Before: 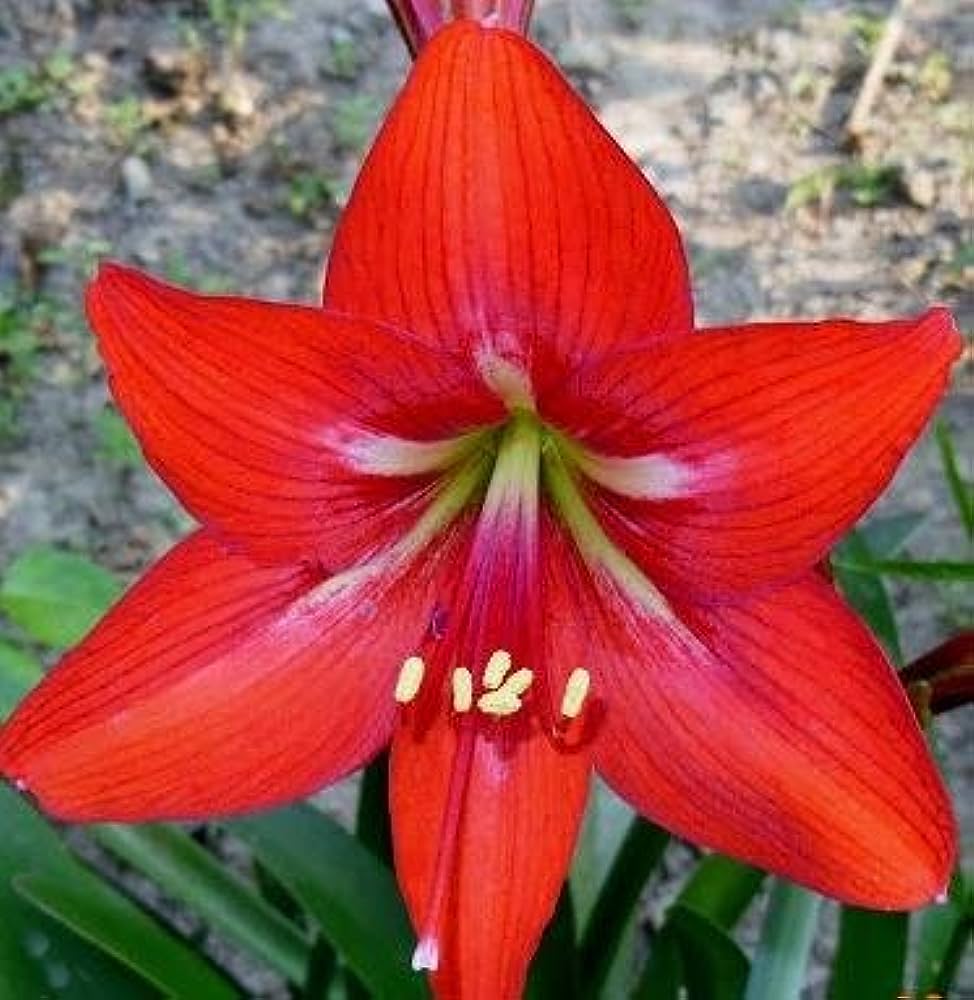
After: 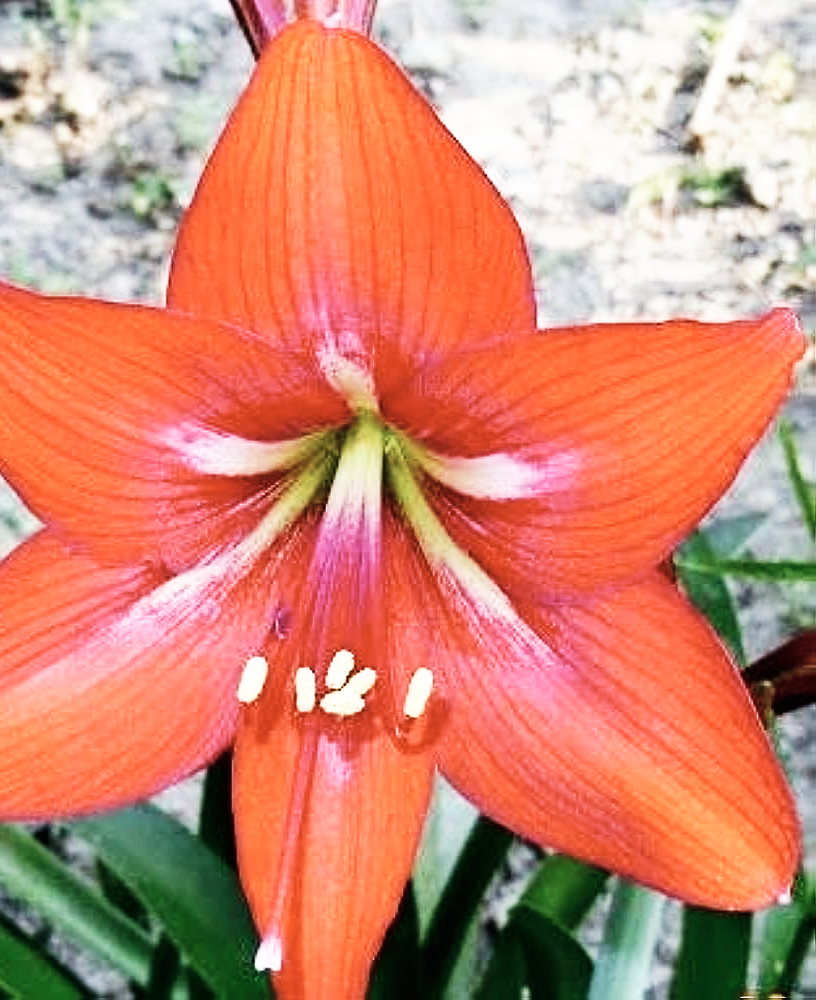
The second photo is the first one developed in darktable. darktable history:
contrast brightness saturation: contrast 0.1, saturation -0.36
crop: left 16.145%
base curve: curves: ch0 [(0, 0) (0.007, 0.004) (0.027, 0.03) (0.046, 0.07) (0.207, 0.54) (0.442, 0.872) (0.673, 0.972) (1, 1)], preserve colors none
